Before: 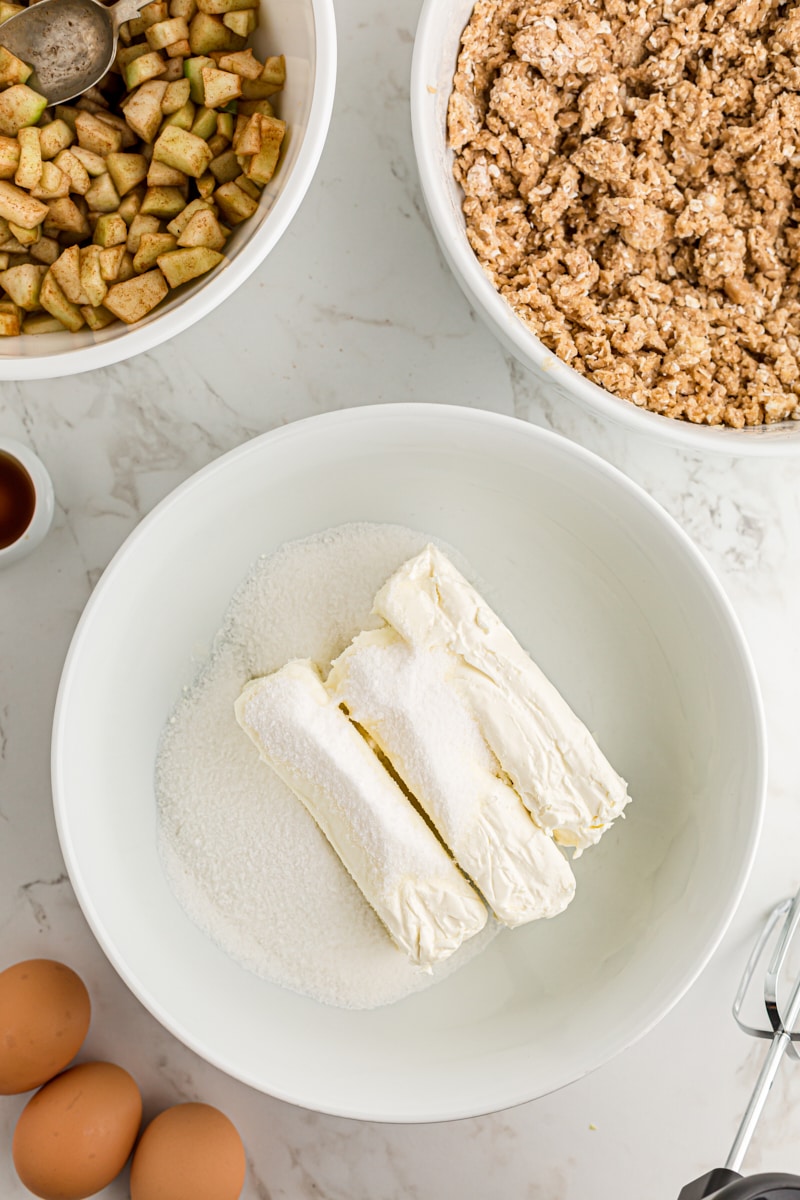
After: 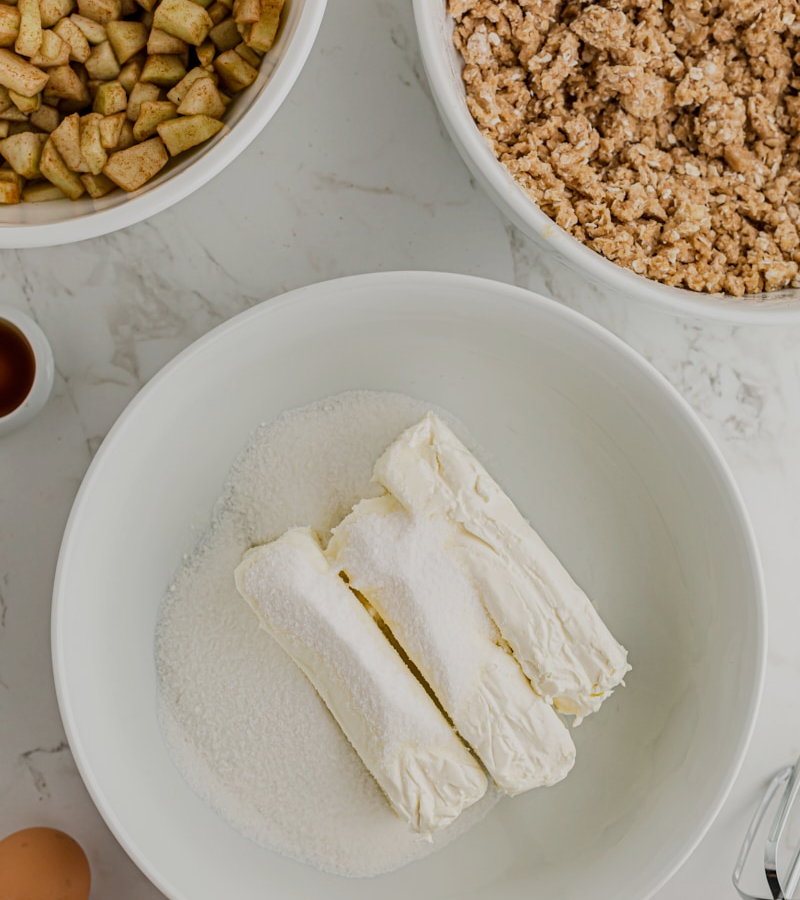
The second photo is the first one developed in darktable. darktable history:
exposure: exposure -0.582 EV, compensate exposure bias true, compensate highlight preservation false
crop: top 11.022%, bottom 13.917%
